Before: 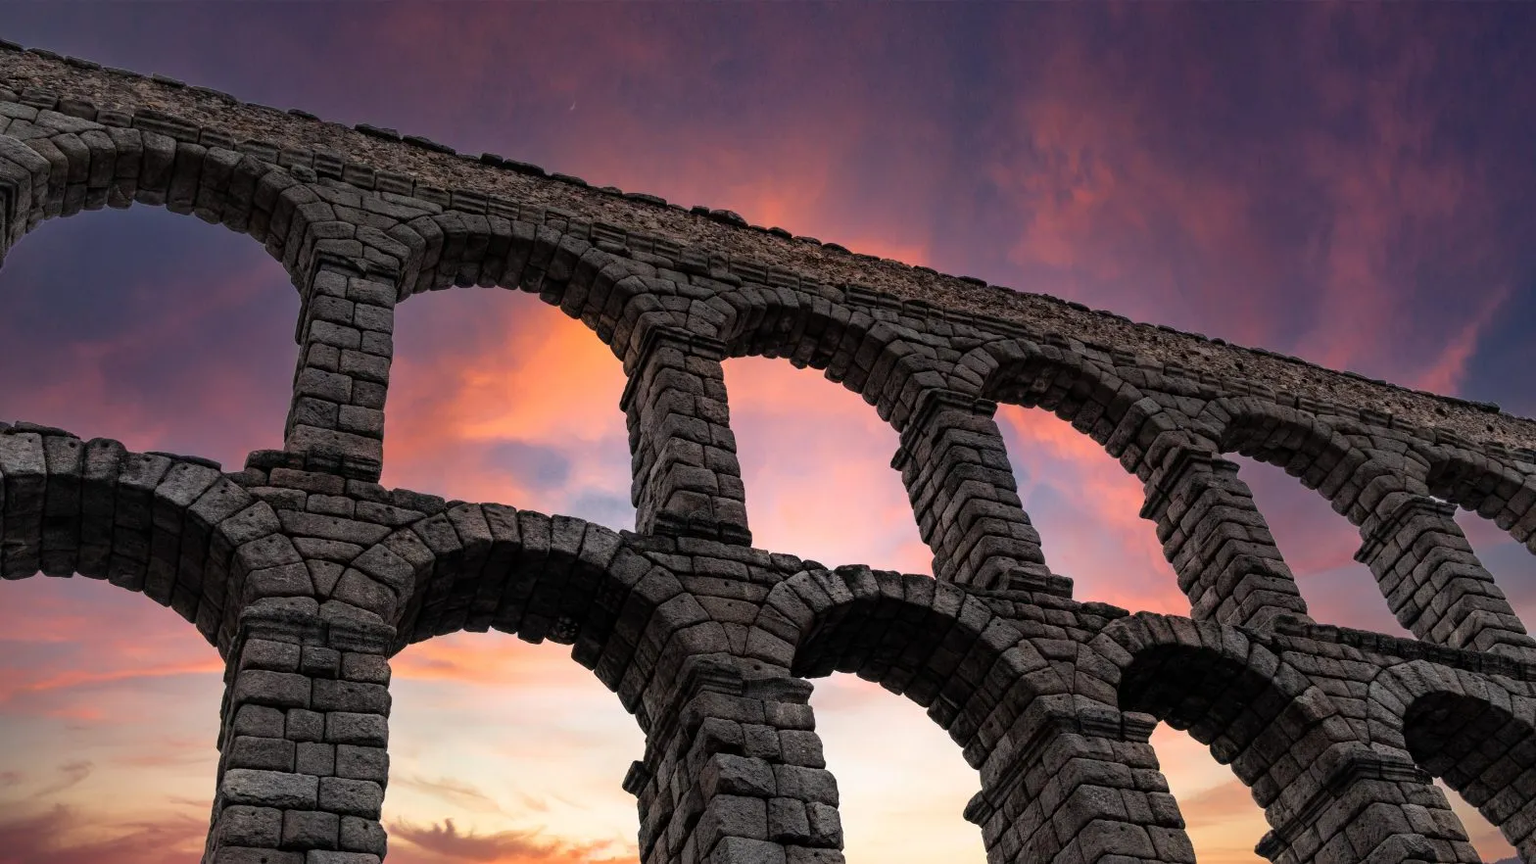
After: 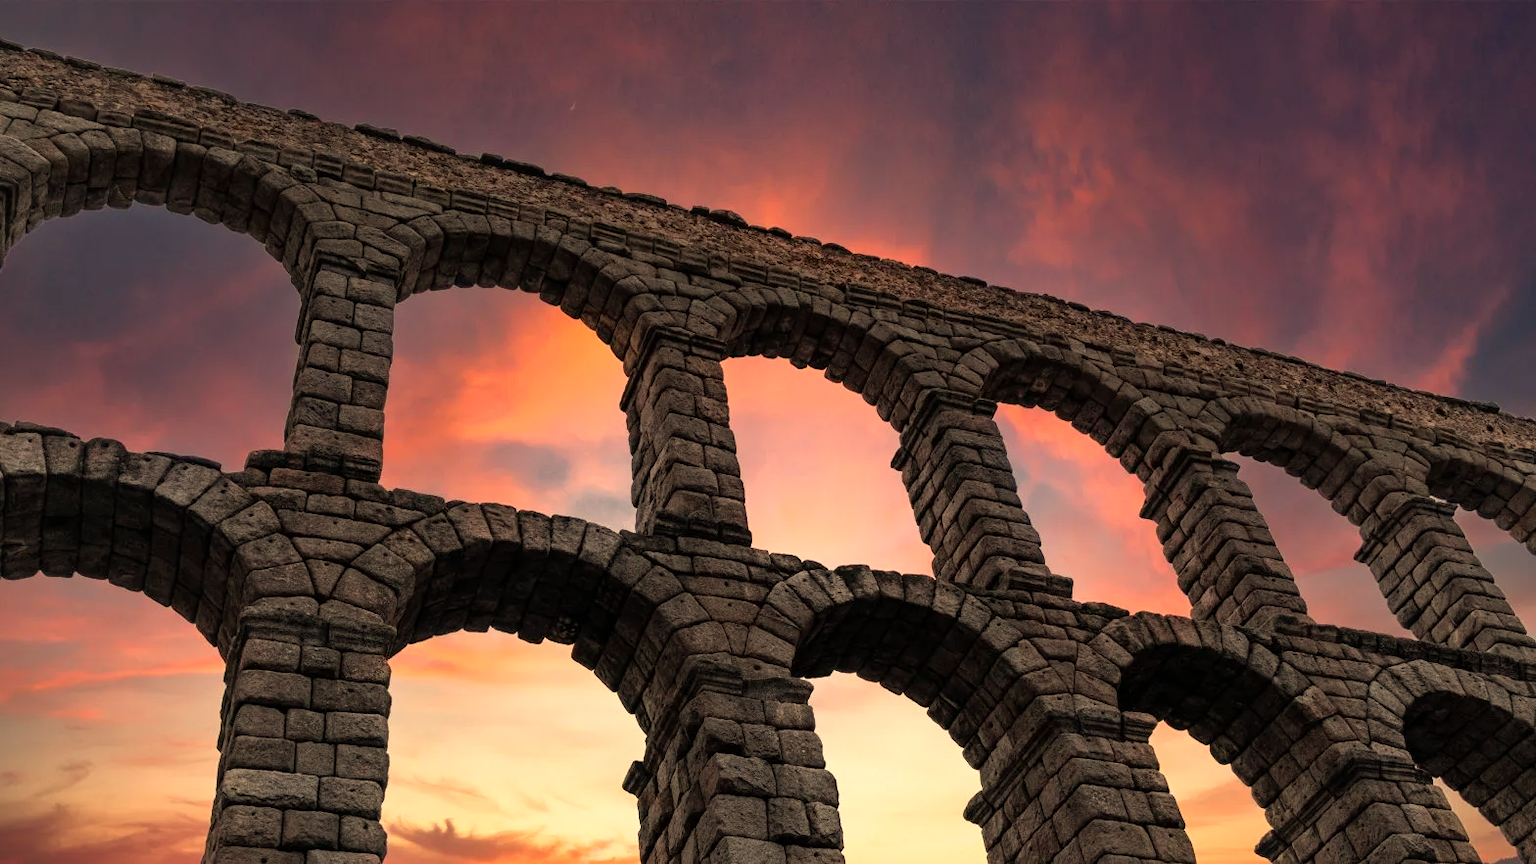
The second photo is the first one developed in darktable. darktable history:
rotate and perspective: crop left 0, crop top 0
white balance: red 1.138, green 0.996, blue 0.812
